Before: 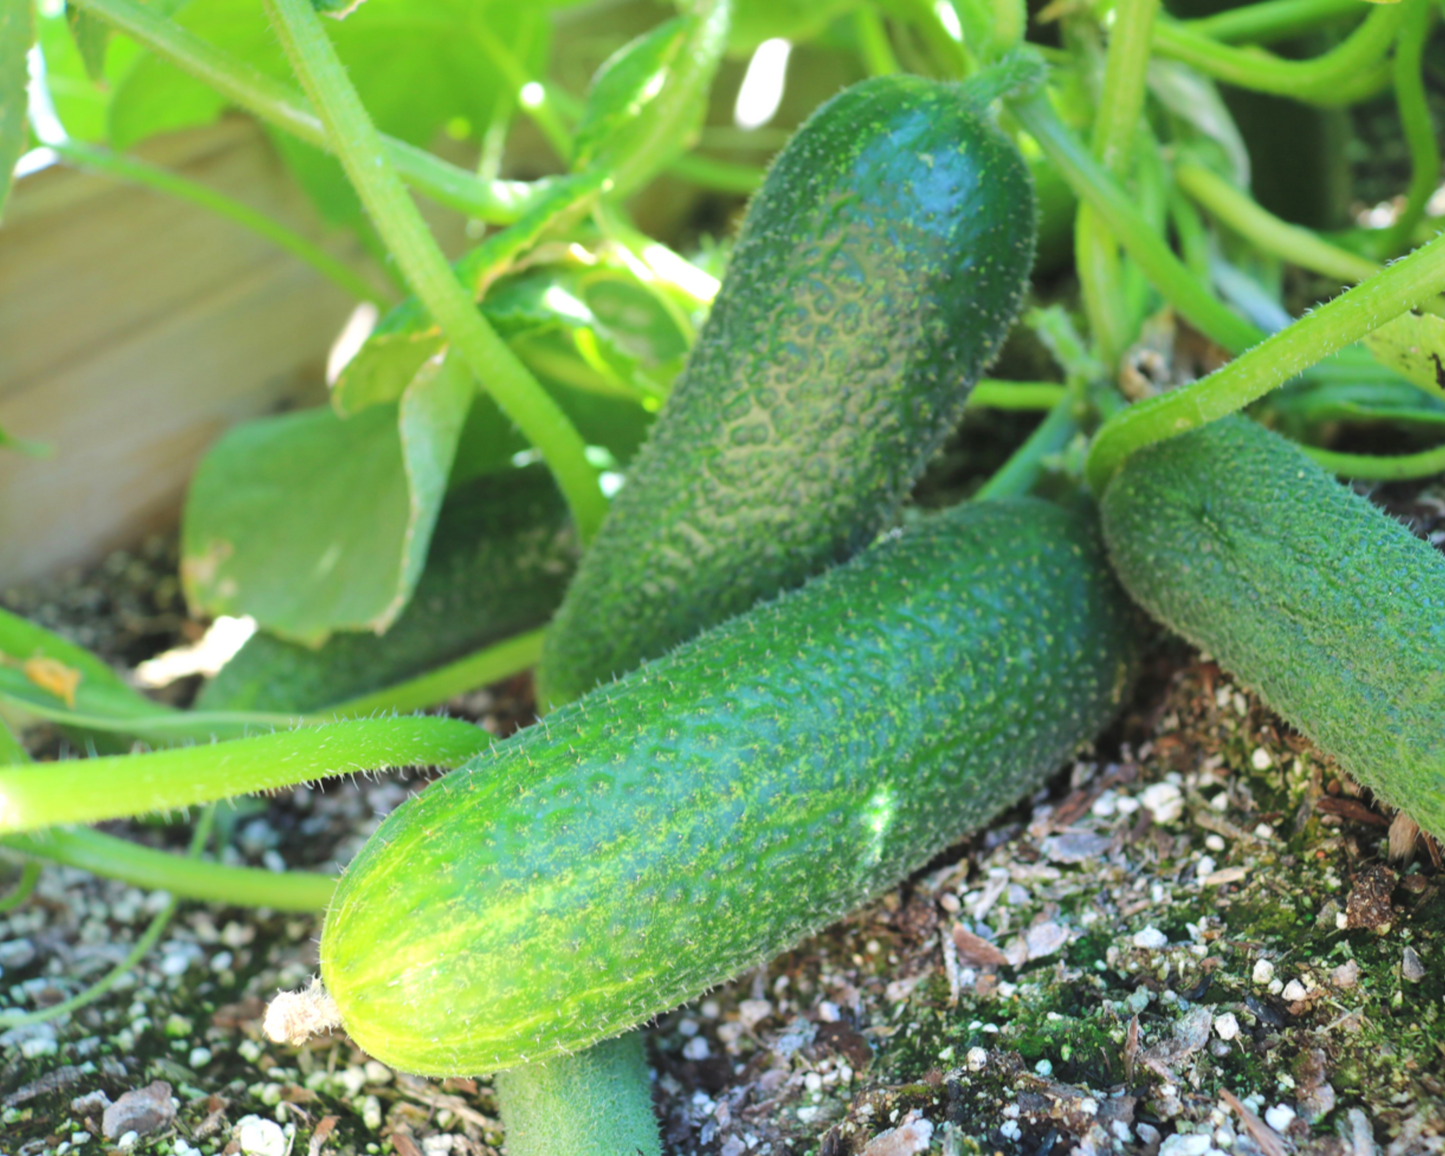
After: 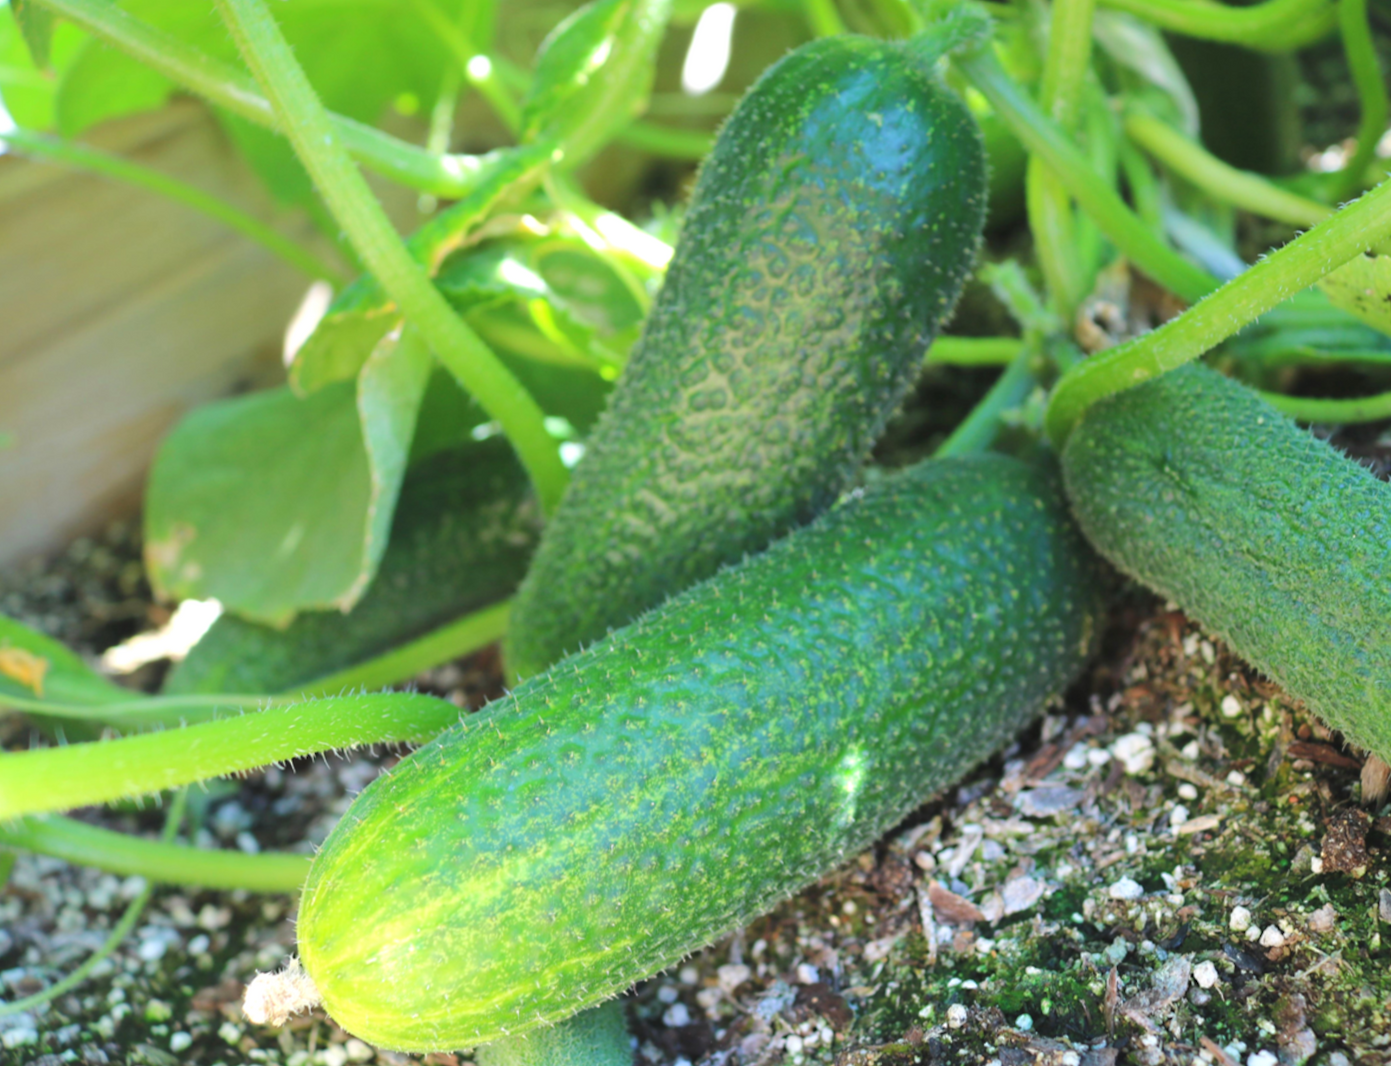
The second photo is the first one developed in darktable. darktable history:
crop: left 1.743%, right 0.268%, bottom 2.011%
sharpen: radius 5.325, amount 0.312, threshold 26.433
rotate and perspective: rotation -2°, crop left 0.022, crop right 0.978, crop top 0.049, crop bottom 0.951
